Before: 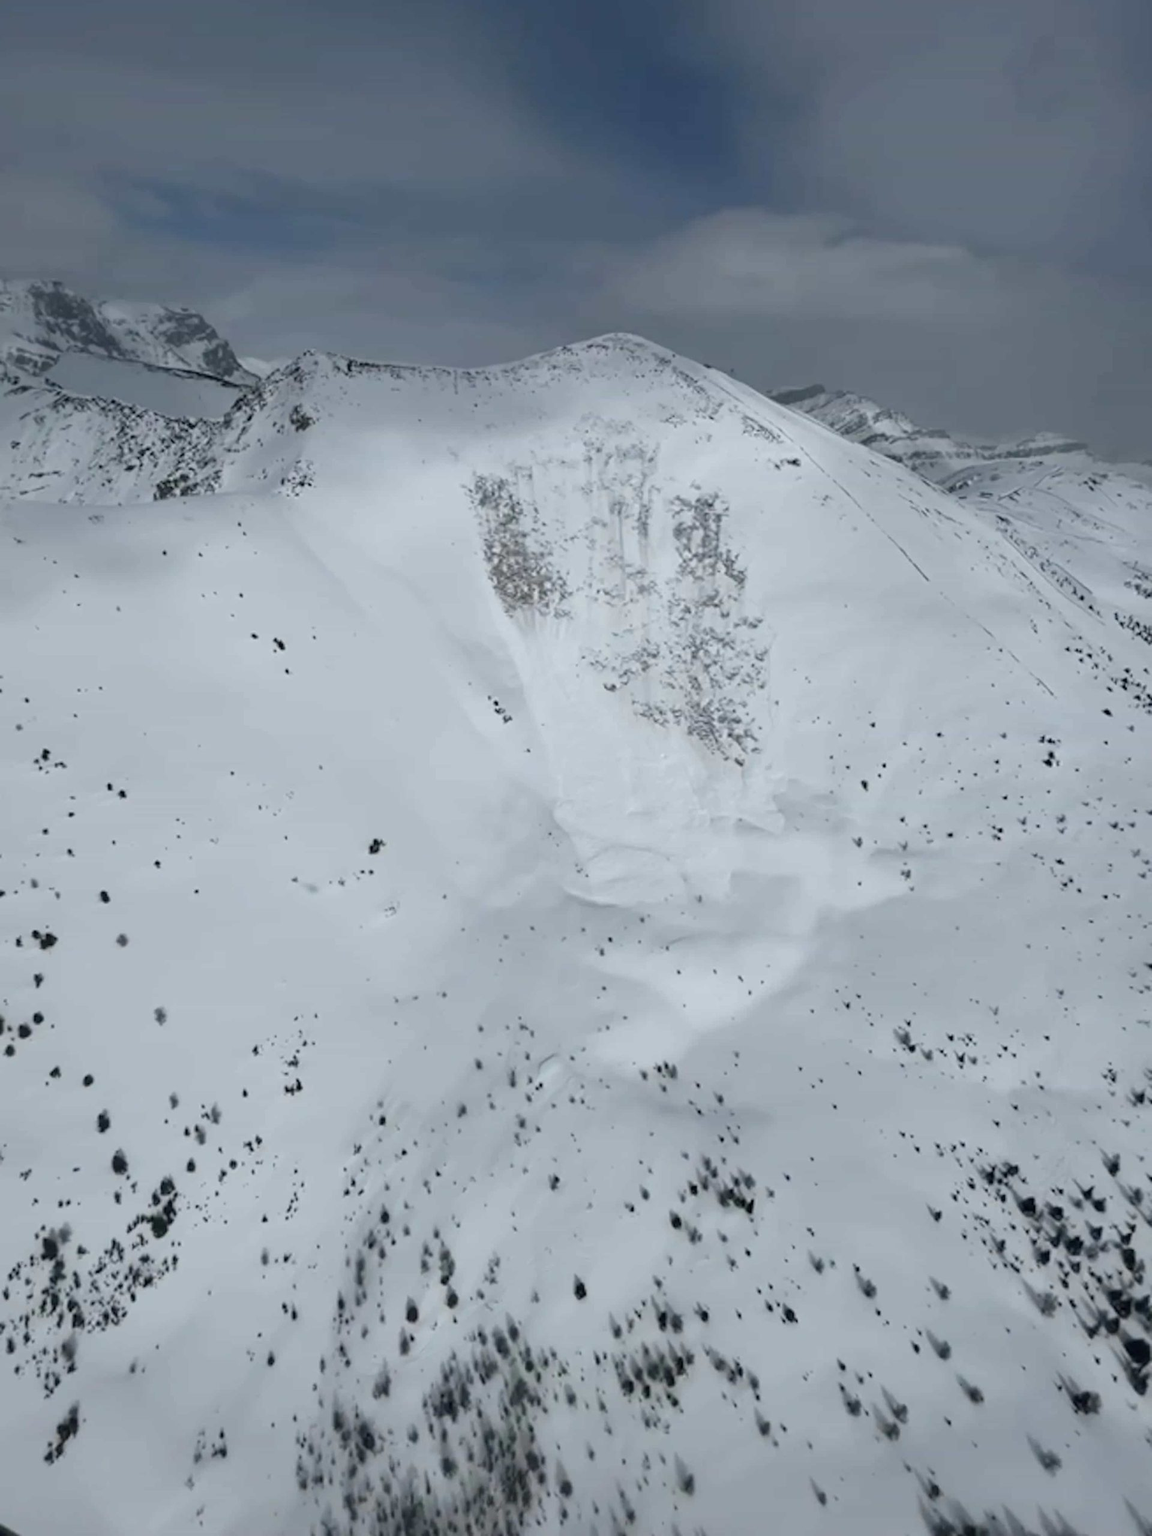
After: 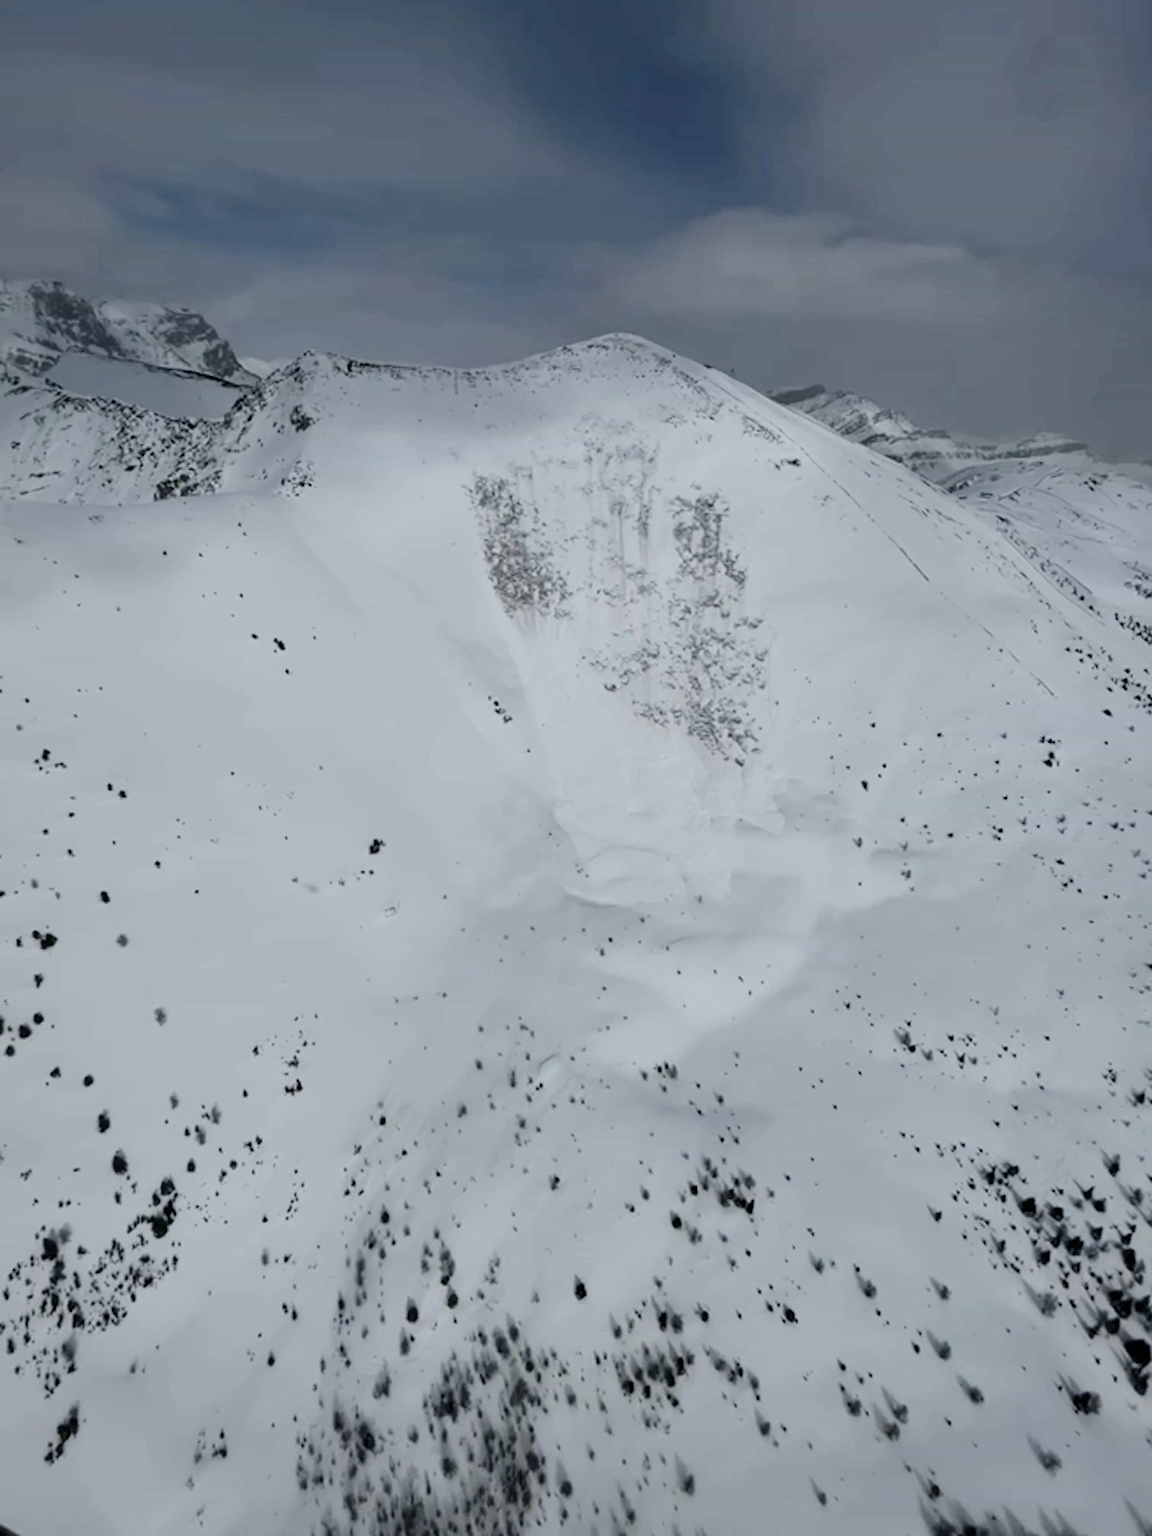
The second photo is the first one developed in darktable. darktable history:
tone curve: curves: ch0 [(0, 0) (0.08, 0.069) (0.4, 0.391) (0.6, 0.609) (0.92, 0.93) (1, 1)], color space Lab, independent channels, preserve colors none
filmic rgb: black relative exposure -7.9 EV, white relative exposure 4.15 EV, hardness 4.04, latitude 52.06%, contrast 1.012, shadows ↔ highlights balance 5.12%
